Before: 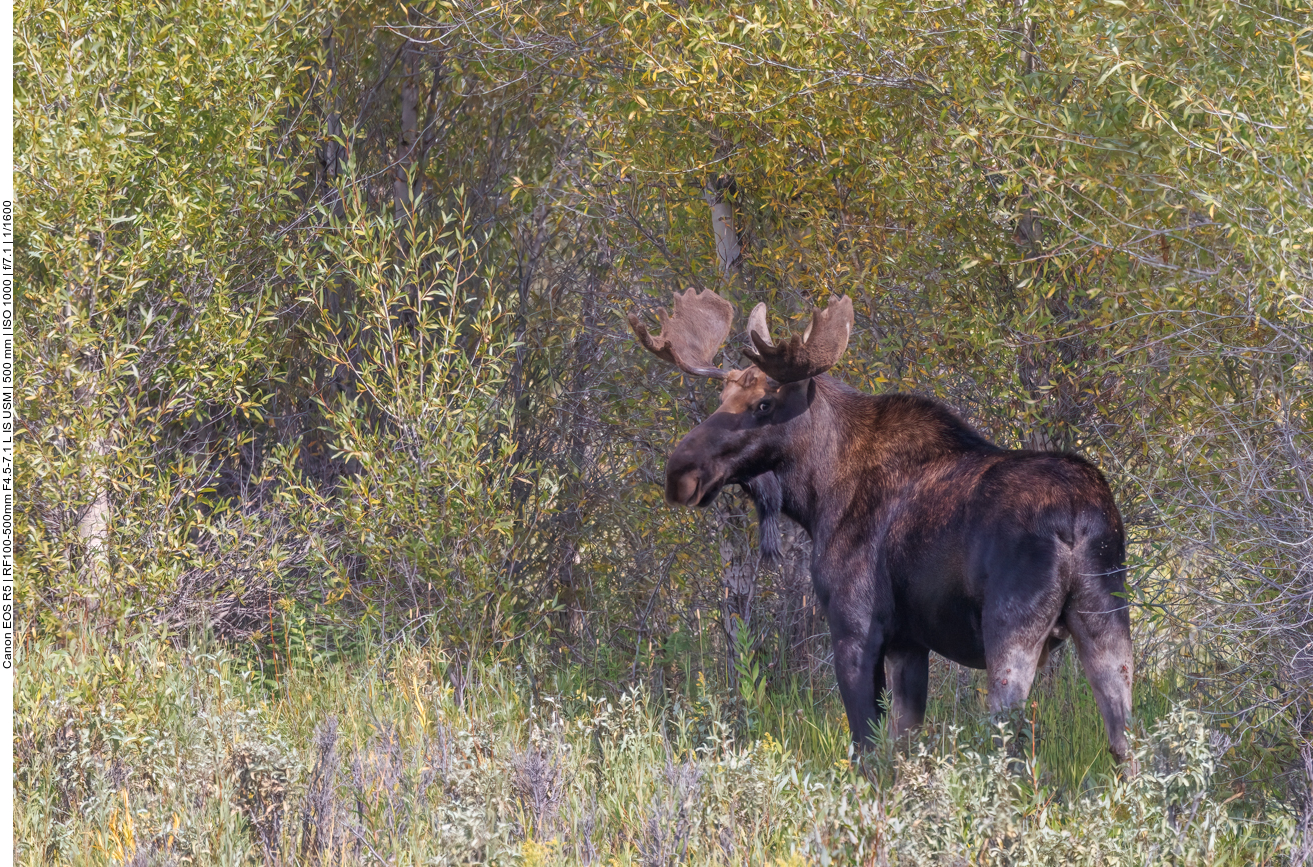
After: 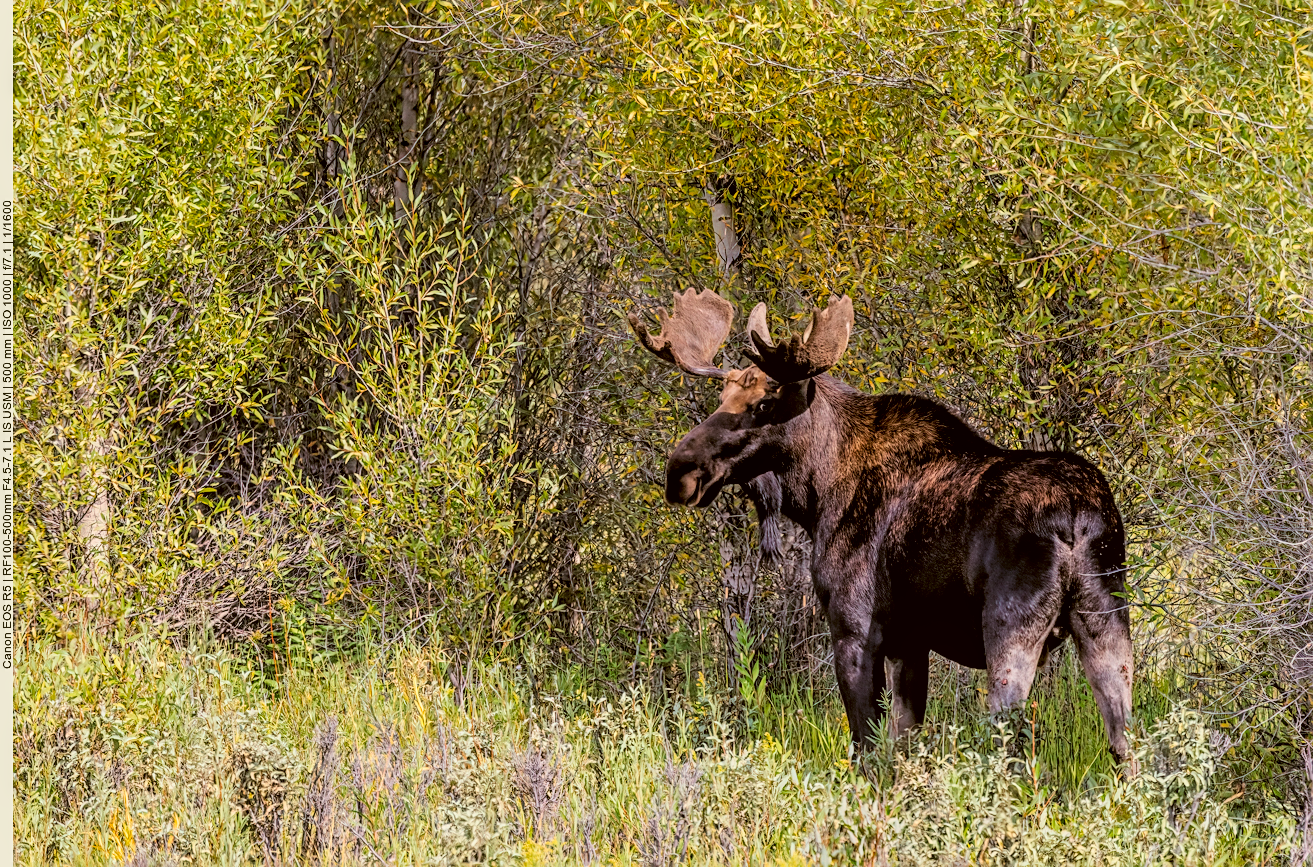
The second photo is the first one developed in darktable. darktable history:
sharpen: on, module defaults
local contrast: on, module defaults
filmic rgb: black relative exposure -2.81 EV, white relative exposure 4.56 EV, hardness 1.75, contrast 1.251, color science v6 (2022), iterations of high-quality reconstruction 0
color balance rgb: linear chroma grading › global chroma 9.122%, perceptual saturation grading › global saturation 0.854%, perceptual brilliance grading › global brilliance 12.378%, global vibrance 20%
color correction: highlights a* -1.21, highlights b* 10.39, shadows a* 0.774, shadows b* 19.38
